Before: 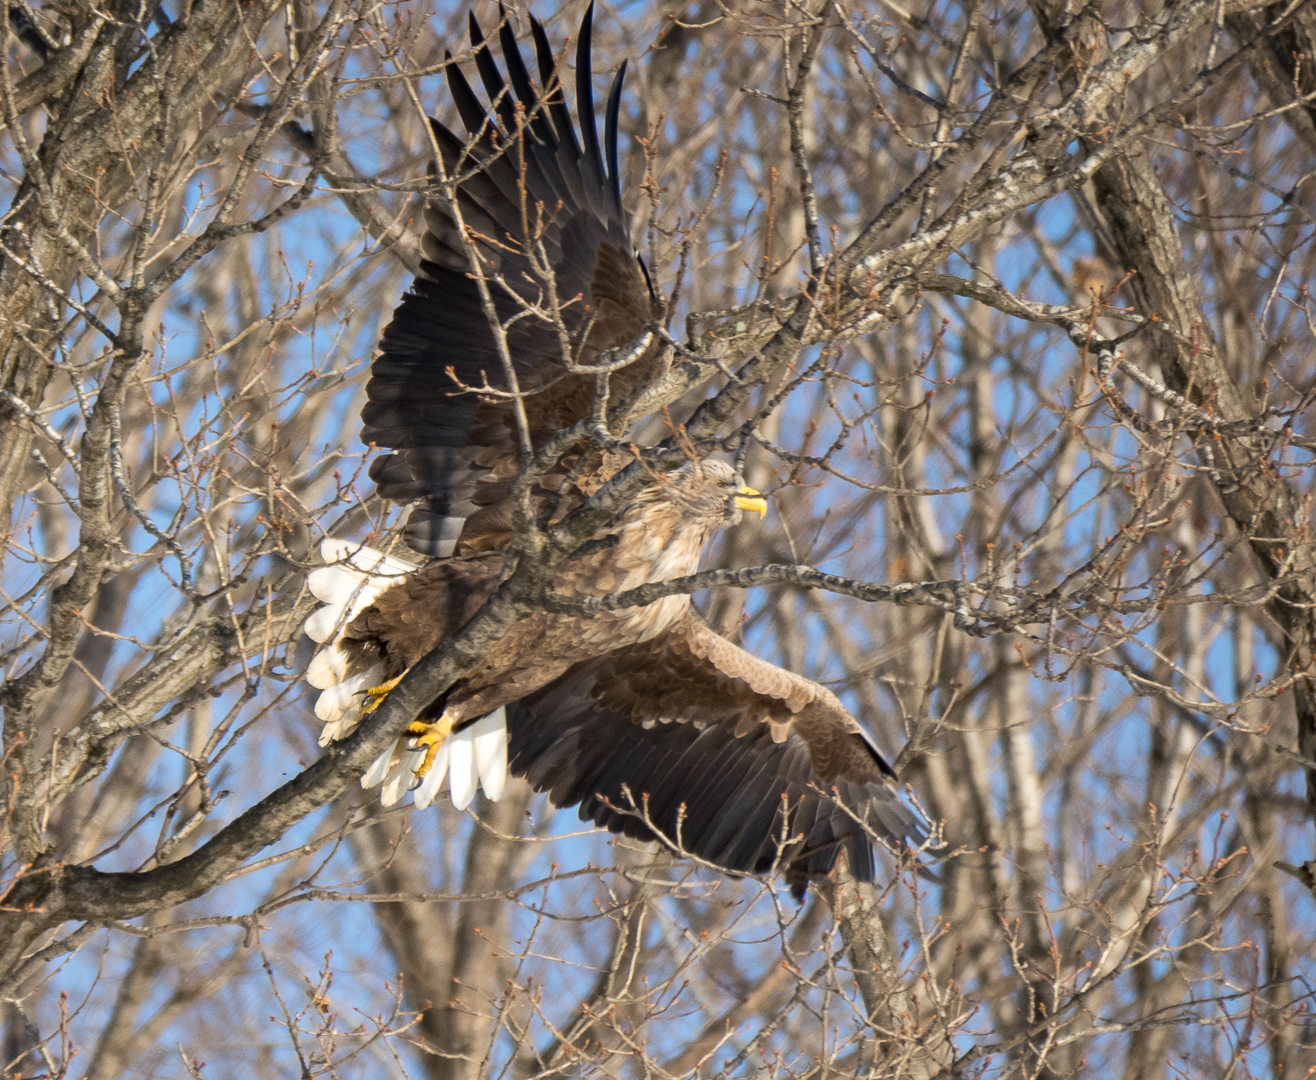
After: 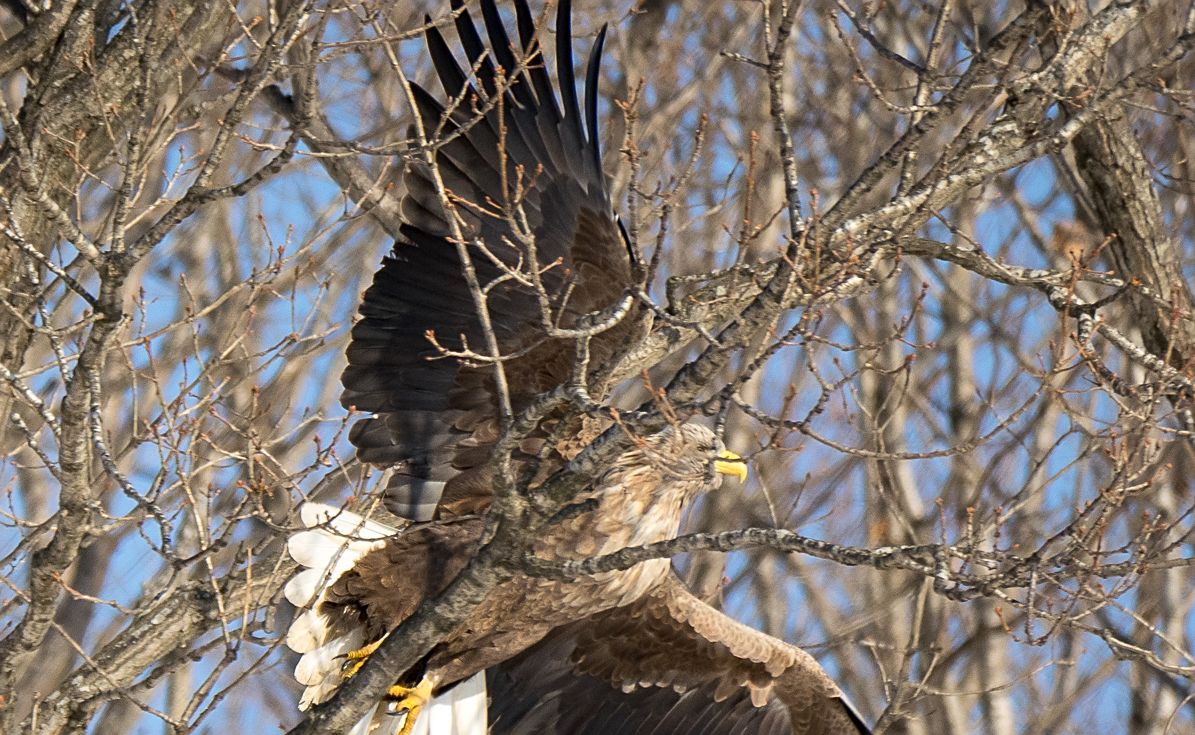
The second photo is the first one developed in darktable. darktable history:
crop: left 1.559%, top 3.402%, right 7.581%, bottom 28.452%
sharpen: on, module defaults
